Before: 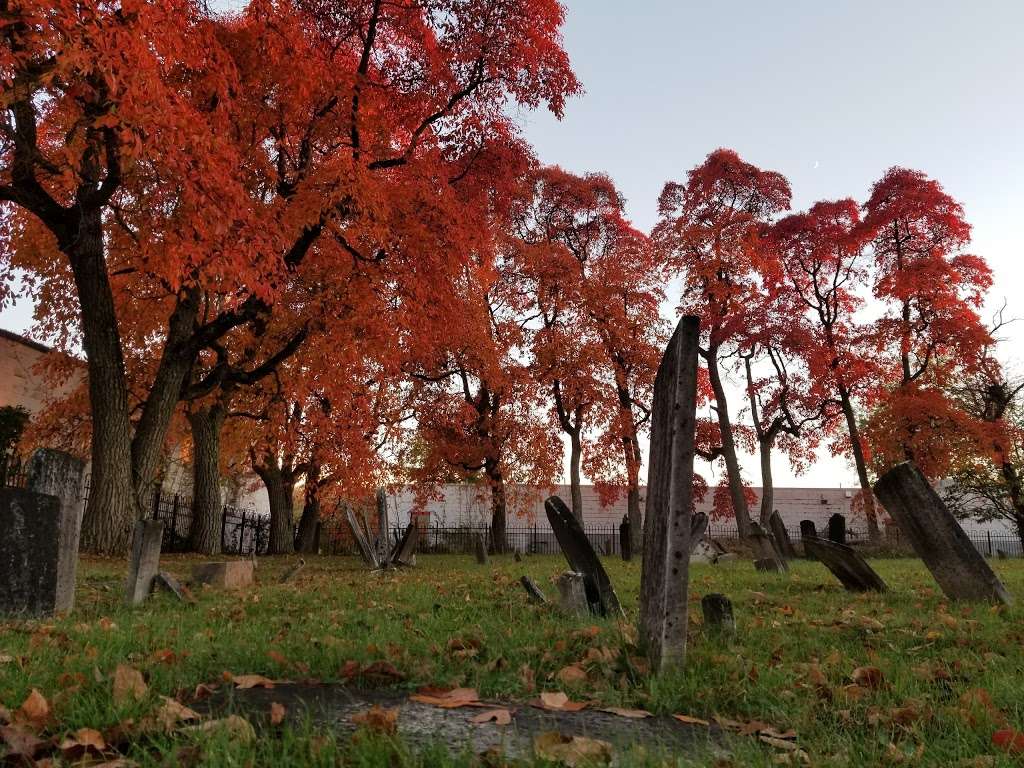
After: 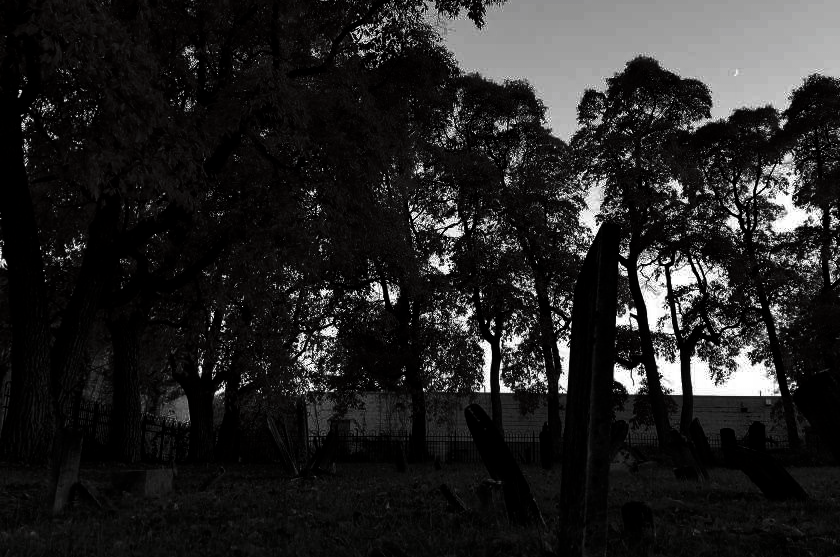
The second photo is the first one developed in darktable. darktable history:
crop: left 7.859%, top 12.052%, right 10.034%, bottom 15.39%
color balance rgb: perceptual saturation grading › global saturation -0.072%
contrast brightness saturation: contrast 0.024, brightness -0.992, saturation -0.984
